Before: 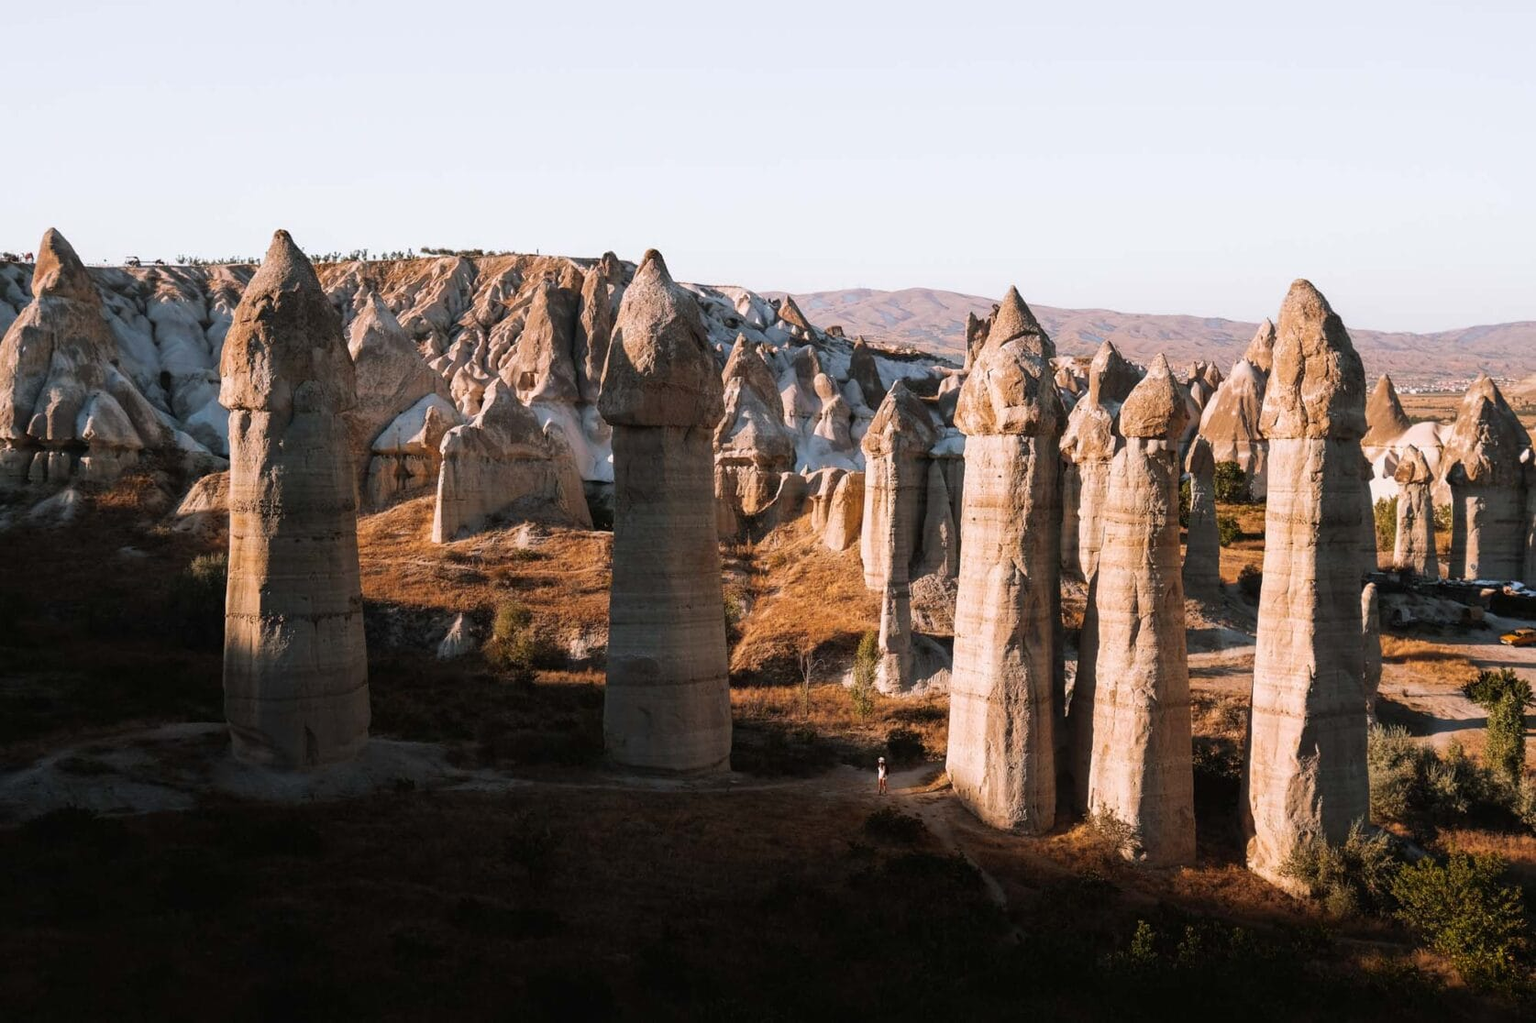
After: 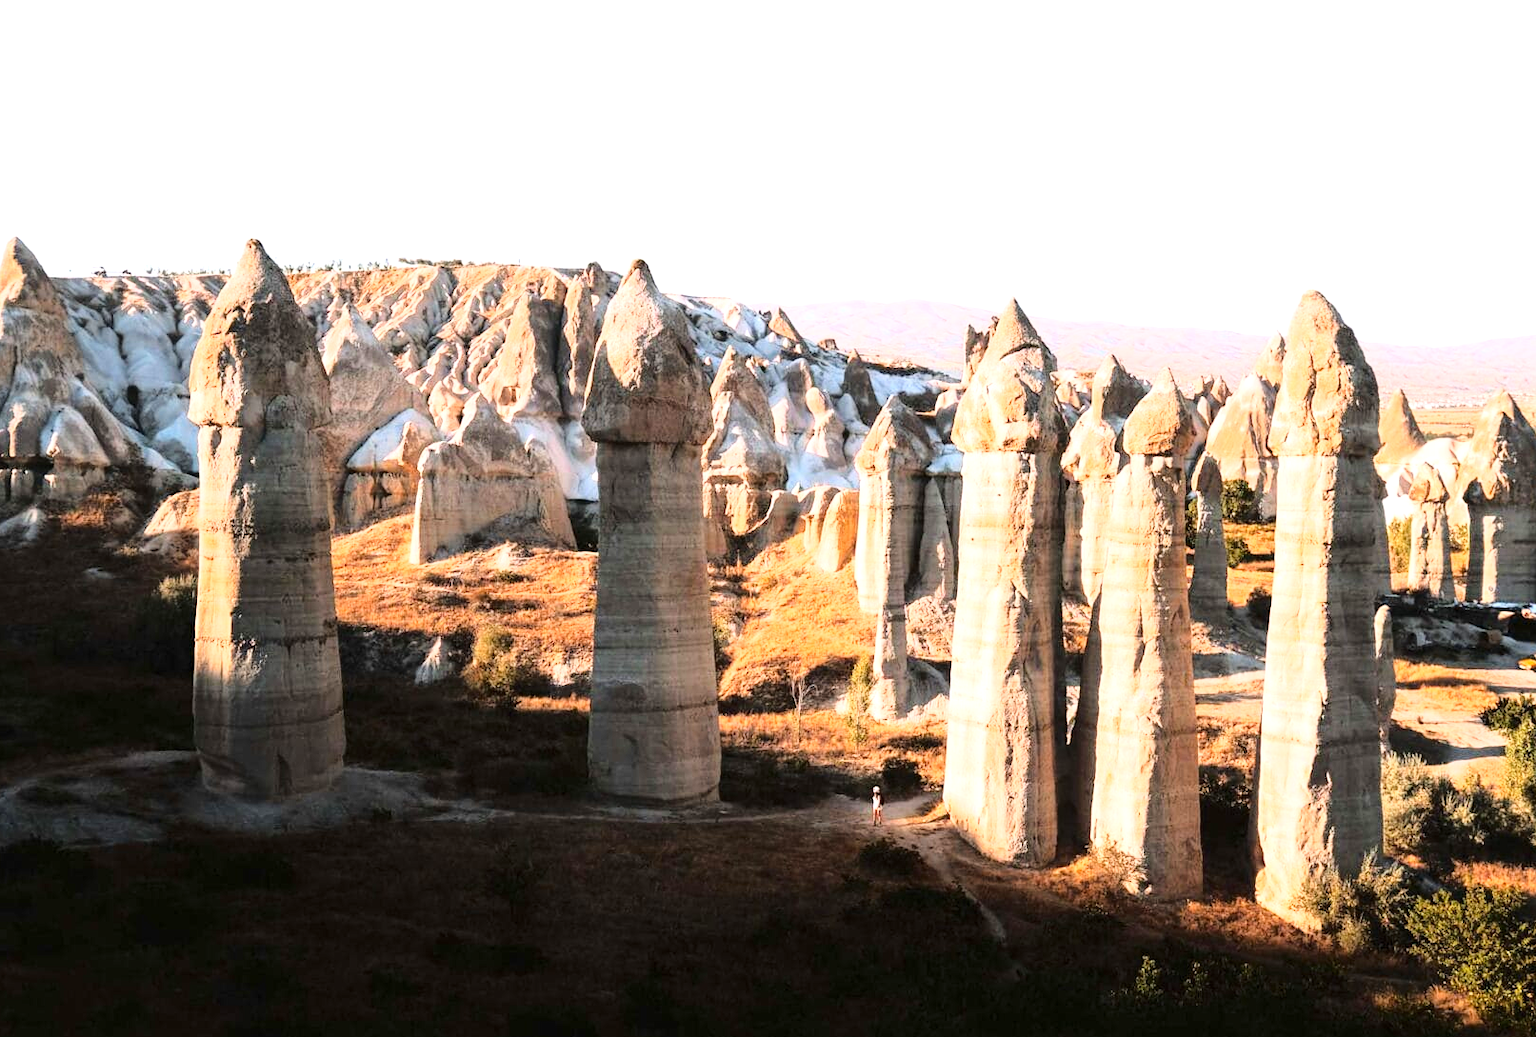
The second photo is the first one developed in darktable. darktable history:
crop and rotate: left 2.536%, right 1.107%, bottom 2.246%
exposure: black level correction 0.001, exposure 0.955 EV, compensate exposure bias true, compensate highlight preservation false
base curve: curves: ch0 [(0, 0) (0.028, 0.03) (0.121, 0.232) (0.46, 0.748) (0.859, 0.968) (1, 1)]
